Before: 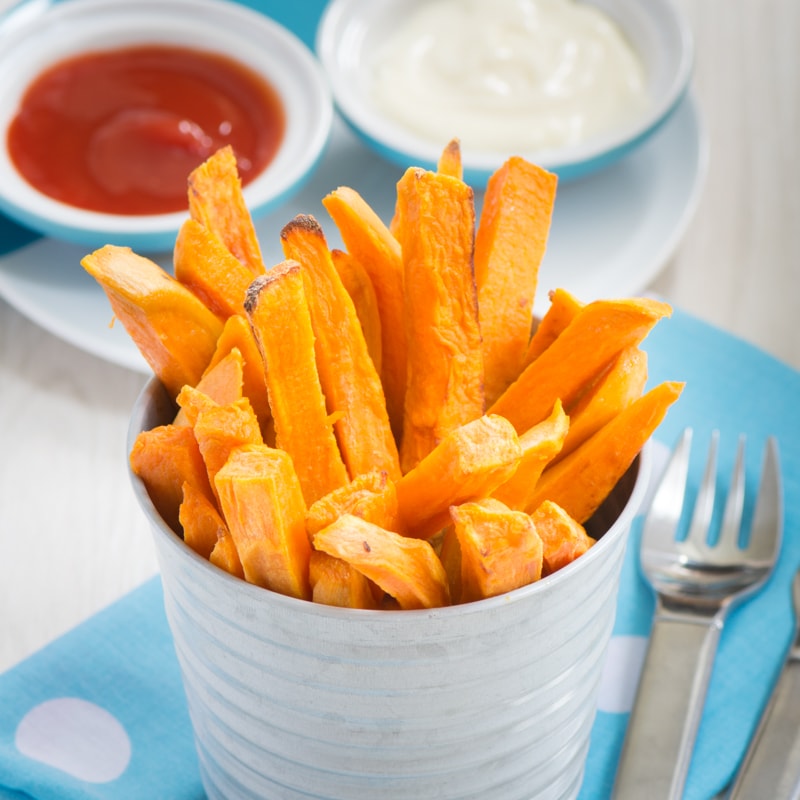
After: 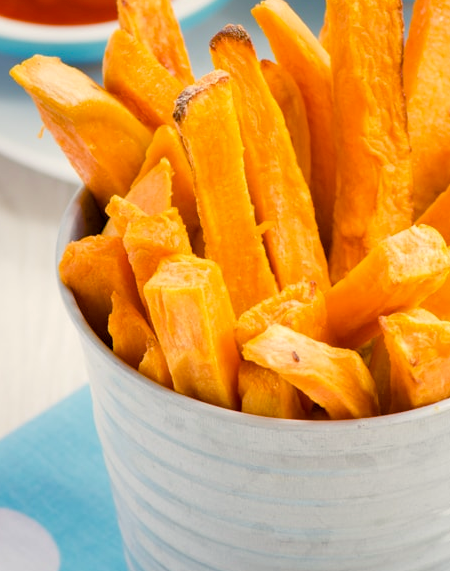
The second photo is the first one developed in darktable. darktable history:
color balance rgb: shadows lift › chroma 3%, shadows lift › hue 280.8°, power › hue 330°, highlights gain › chroma 3%, highlights gain › hue 75.6°, global offset › luminance -1%, perceptual saturation grading › global saturation 20%, perceptual saturation grading › highlights -25%, perceptual saturation grading › shadows 50%, global vibrance 20%
contrast brightness saturation: saturation -0.05
crop: left 8.966%, top 23.852%, right 34.699%, bottom 4.703%
